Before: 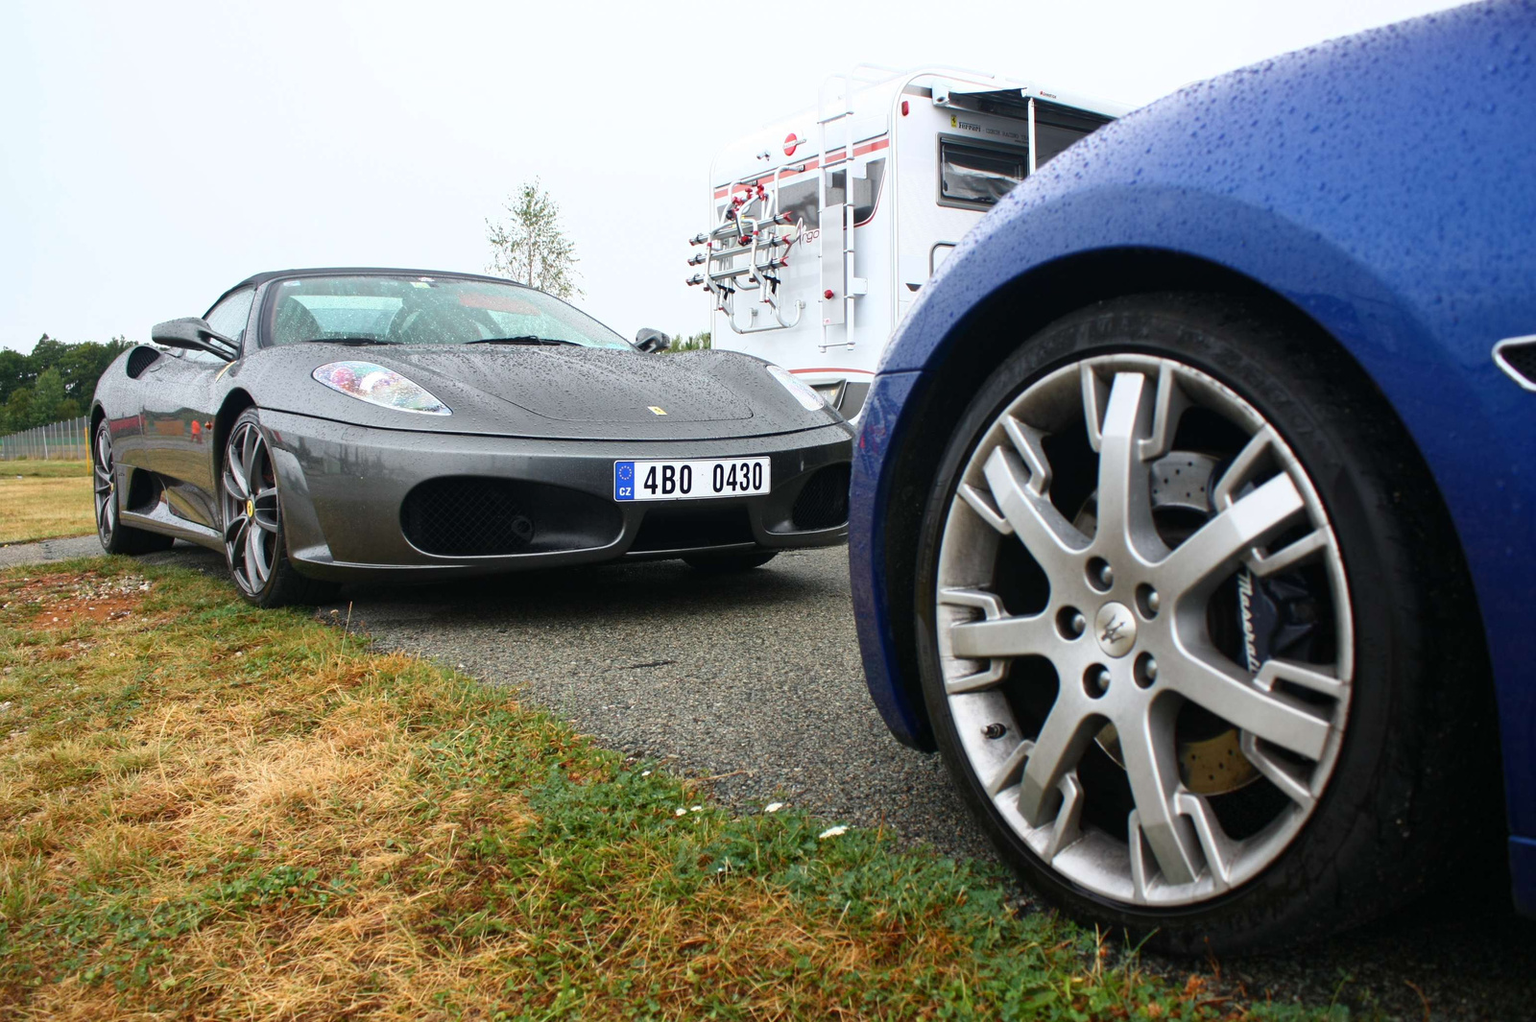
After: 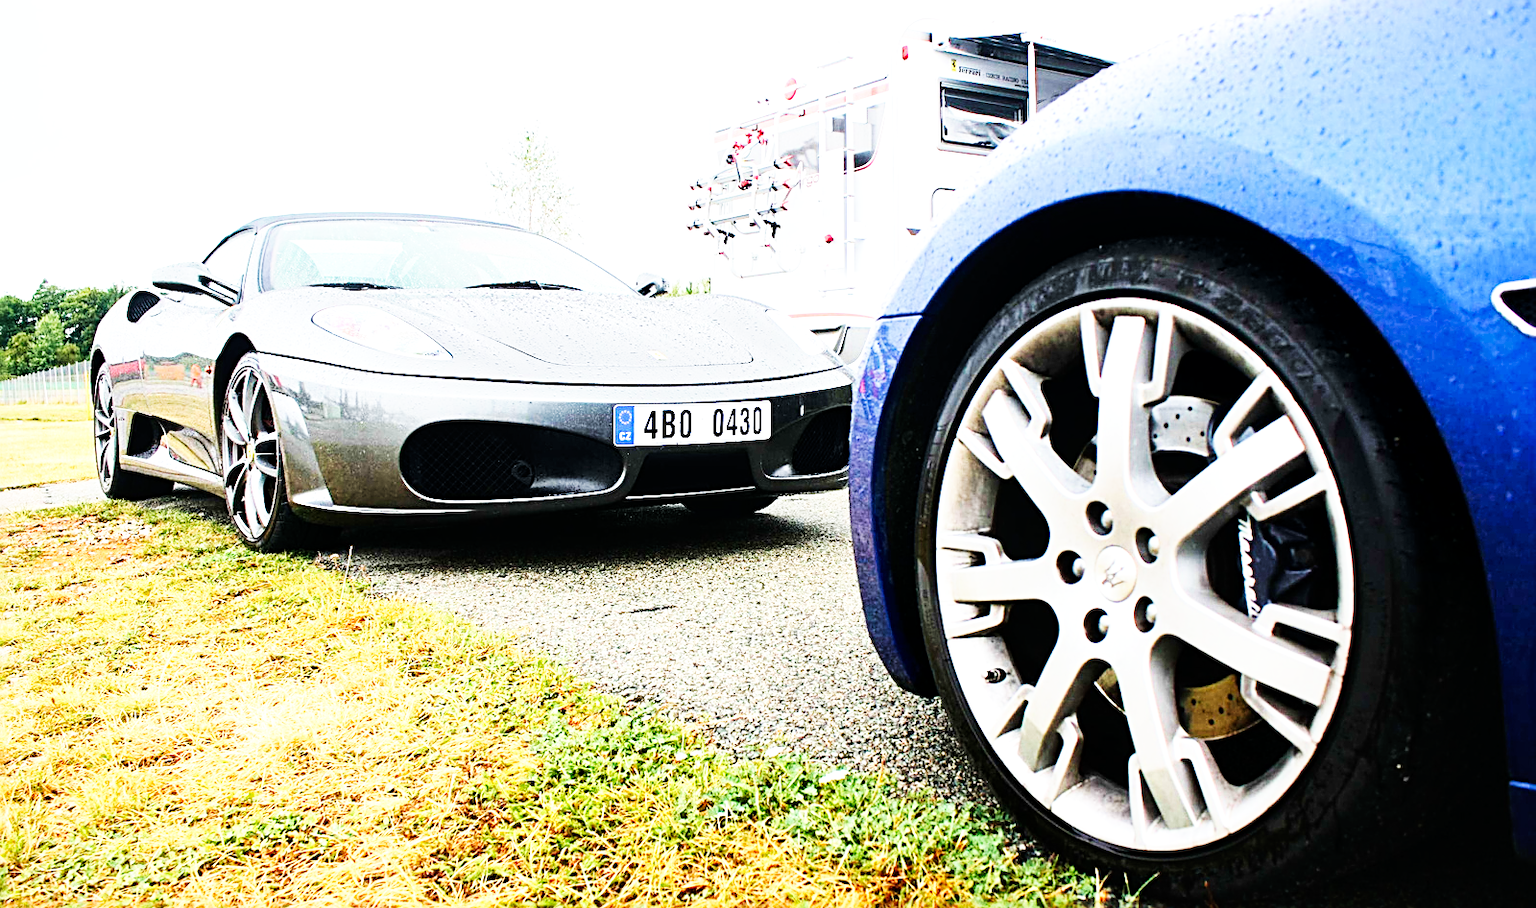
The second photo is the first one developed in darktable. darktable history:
crop and rotate: top 5.458%, bottom 5.647%
base curve: curves: ch0 [(0, 0) (0.007, 0.004) (0.027, 0.03) (0.046, 0.07) (0.207, 0.54) (0.442, 0.872) (0.673, 0.972) (1, 1)], preserve colors none
velvia: on, module defaults
tone equalizer: -7 EV 0.145 EV, -6 EV 0.626 EV, -5 EV 1.14 EV, -4 EV 1.35 EV, -3 EV 1.14 EV, -2 EV 0.6 EV, -1 EV 0.161 EV, edges refinement/feathering 500, mask exposure compensation -1.57 EV, preserve details no
sharpen: radius 2.572, amount 0.681
local contrast: mode bilateral grid, contrast 25, coarseness 51, detail 123%, midtone range 0.2
